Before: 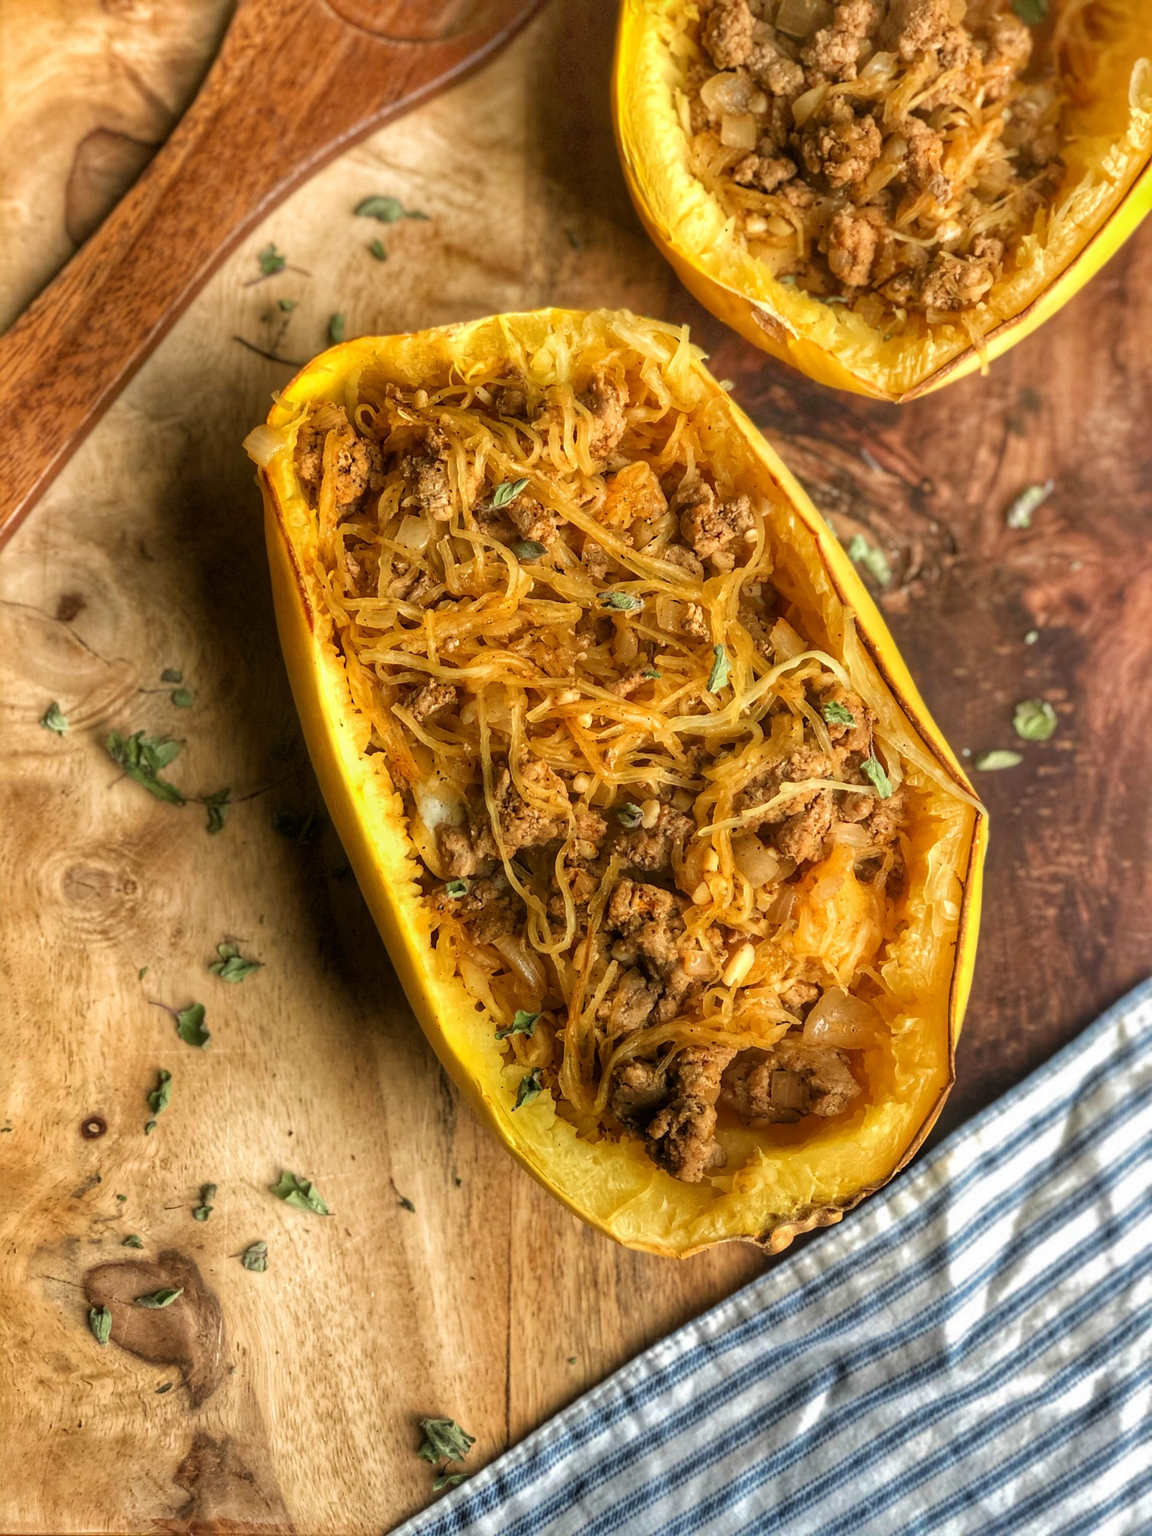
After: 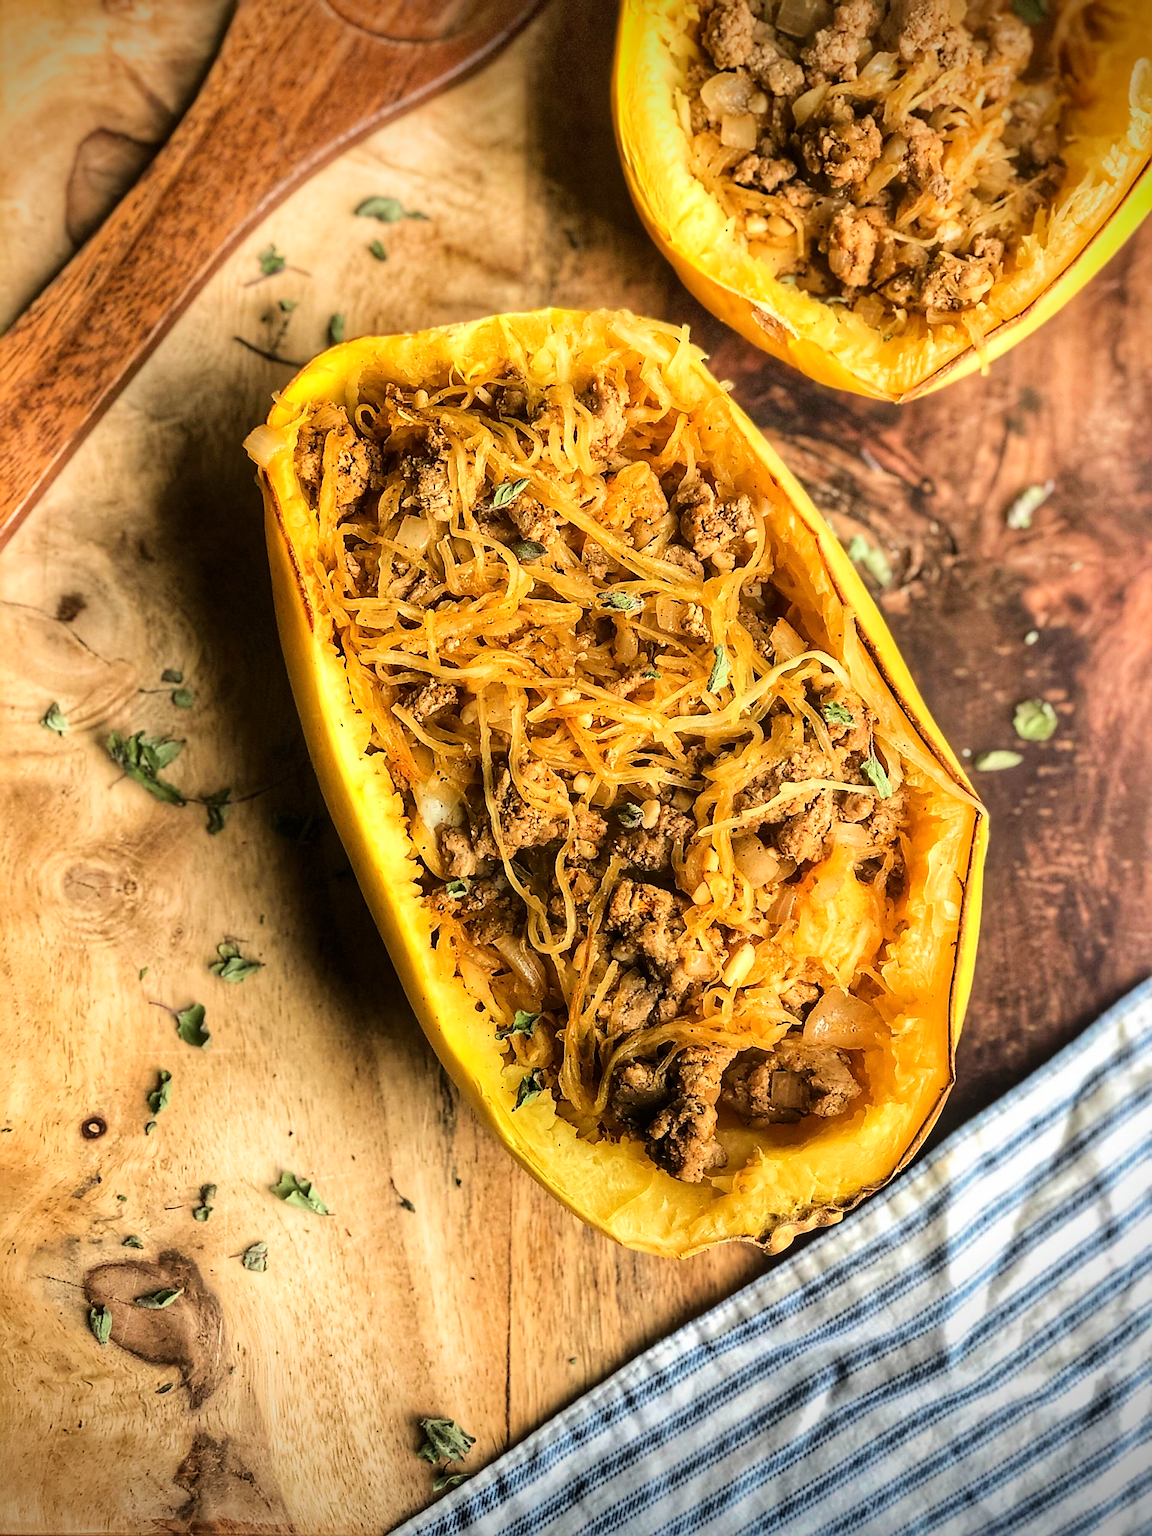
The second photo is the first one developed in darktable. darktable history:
vignetting: fall-off start 89.5%, fall-off radius 43.55%, brightness -0.607, saturation 0.003, width/height ratio 1.161
base curve: curves: ch0 [(0, 0) (0.036, 0.025) (0.121, 0.166) (0.206, 0.329) (0.605, 0.79) (1, 1)]
sharpen: radius 1.349, amount 1.24, threshold 0.768
